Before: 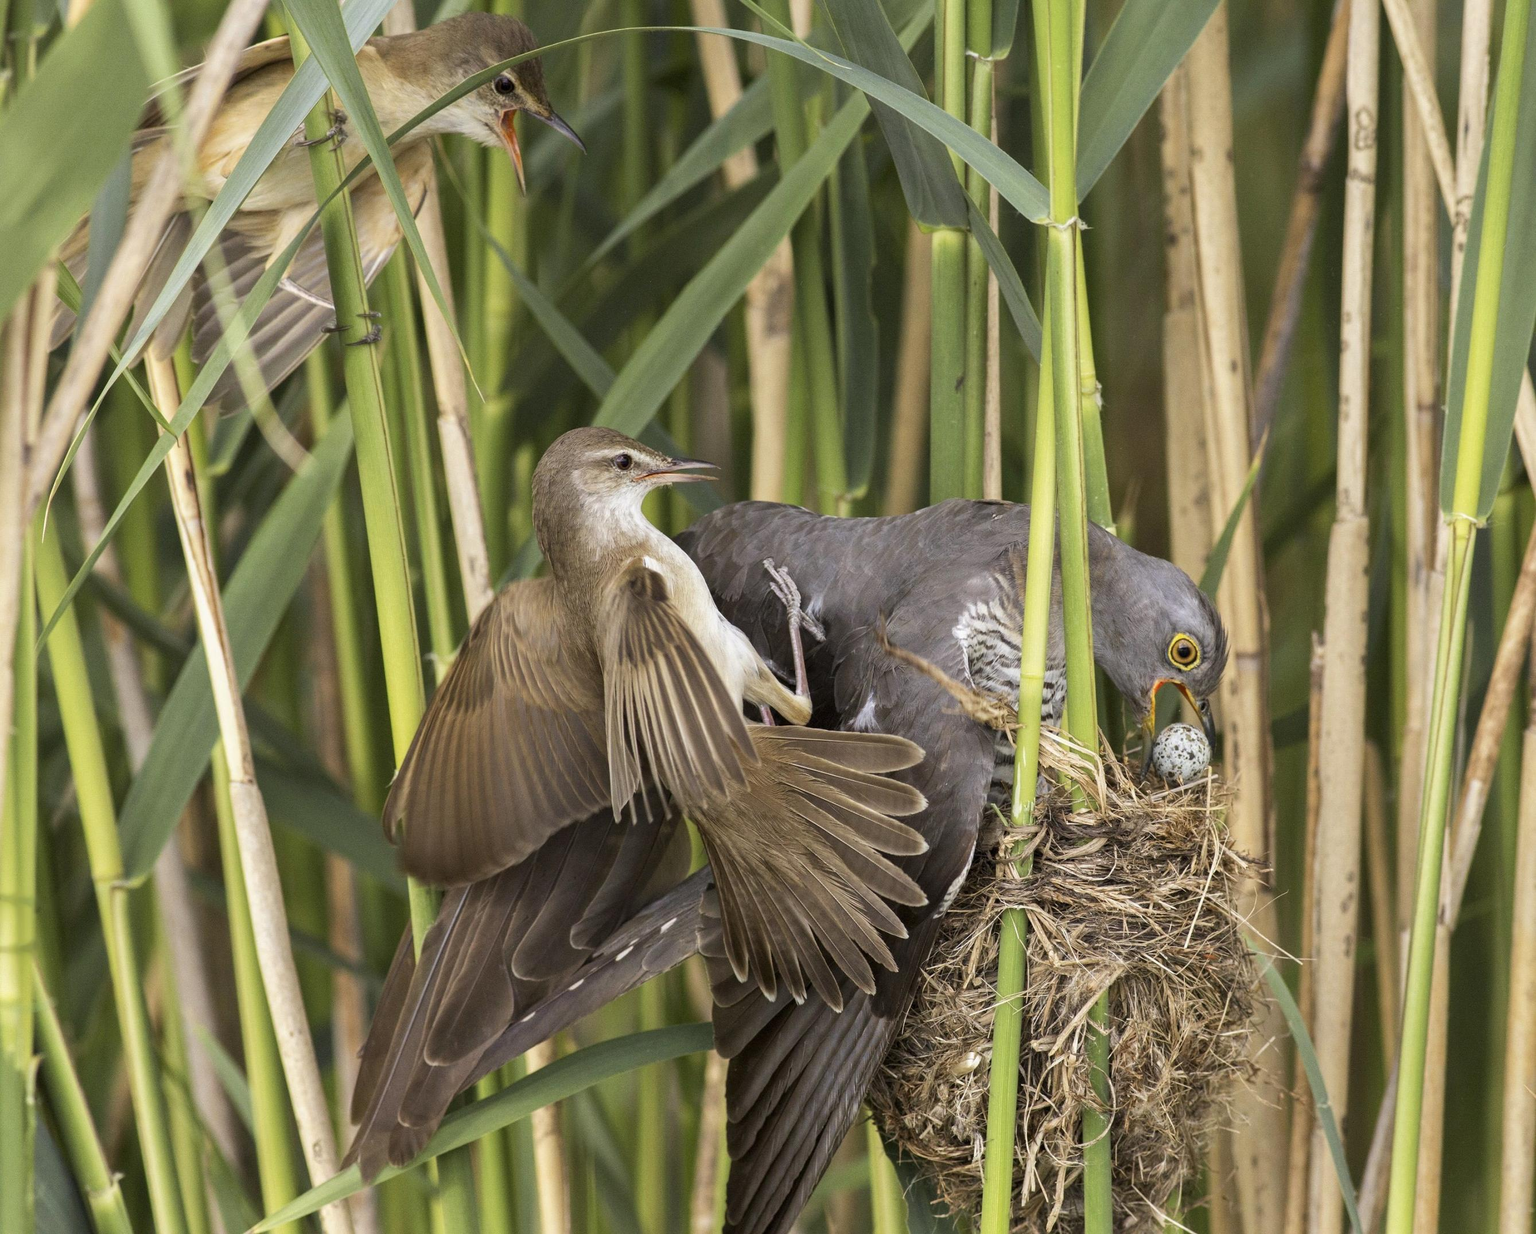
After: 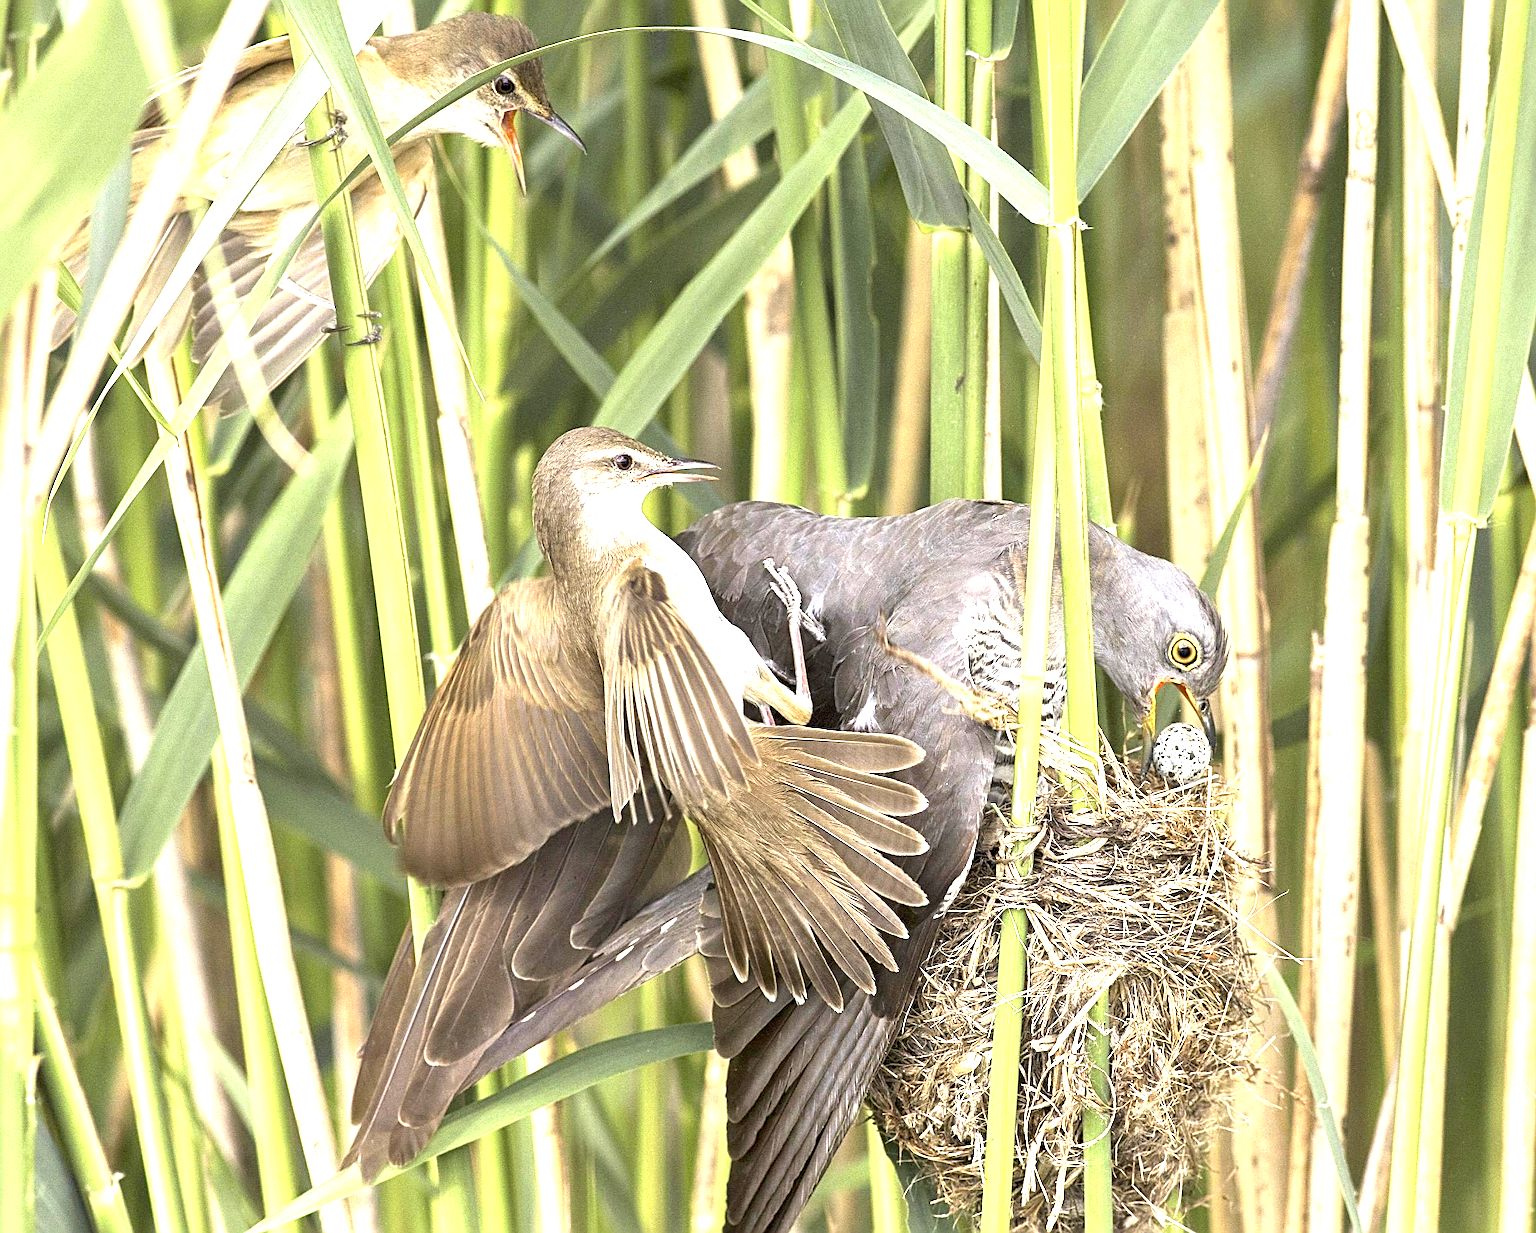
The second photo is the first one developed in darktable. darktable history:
sharpen: radius 2.818, amount 0.727
exposure: black level correction 0.001, exposure 1.716 EV, compensate highlight preservation false
